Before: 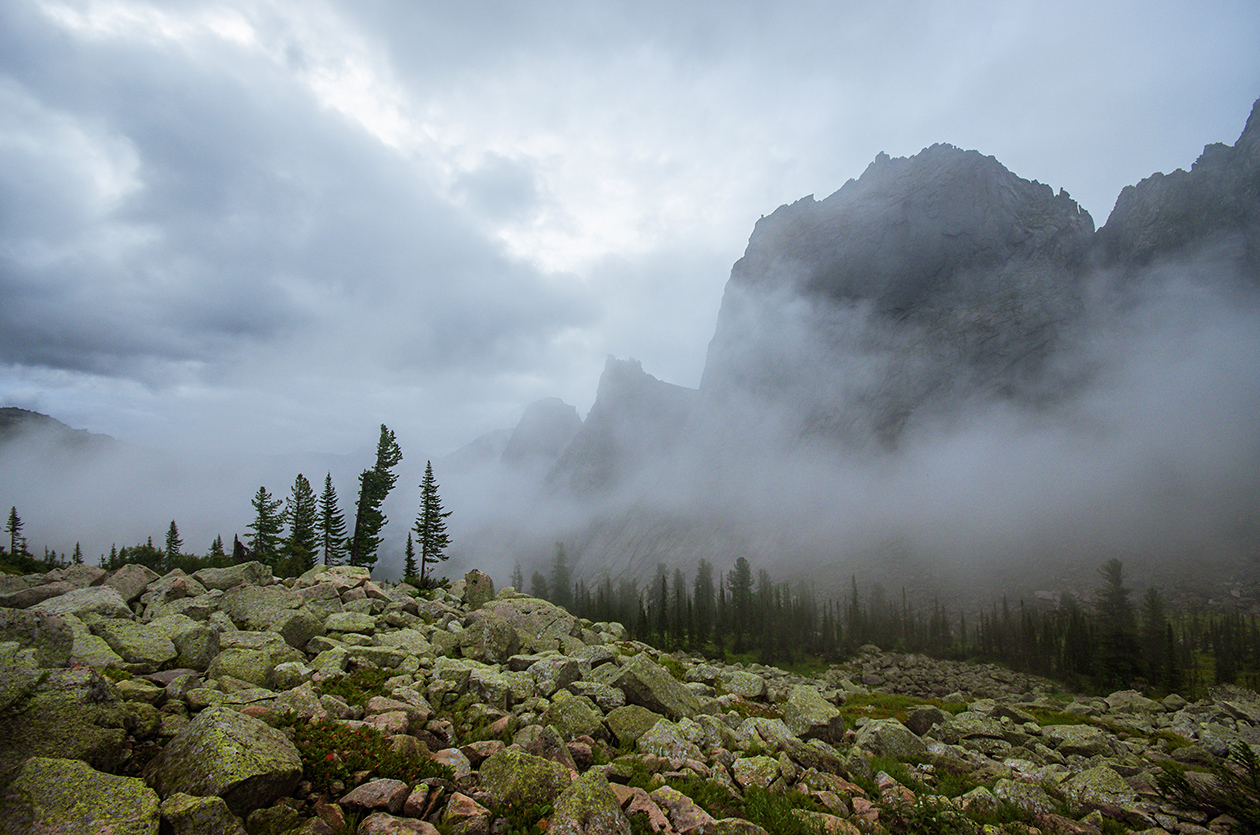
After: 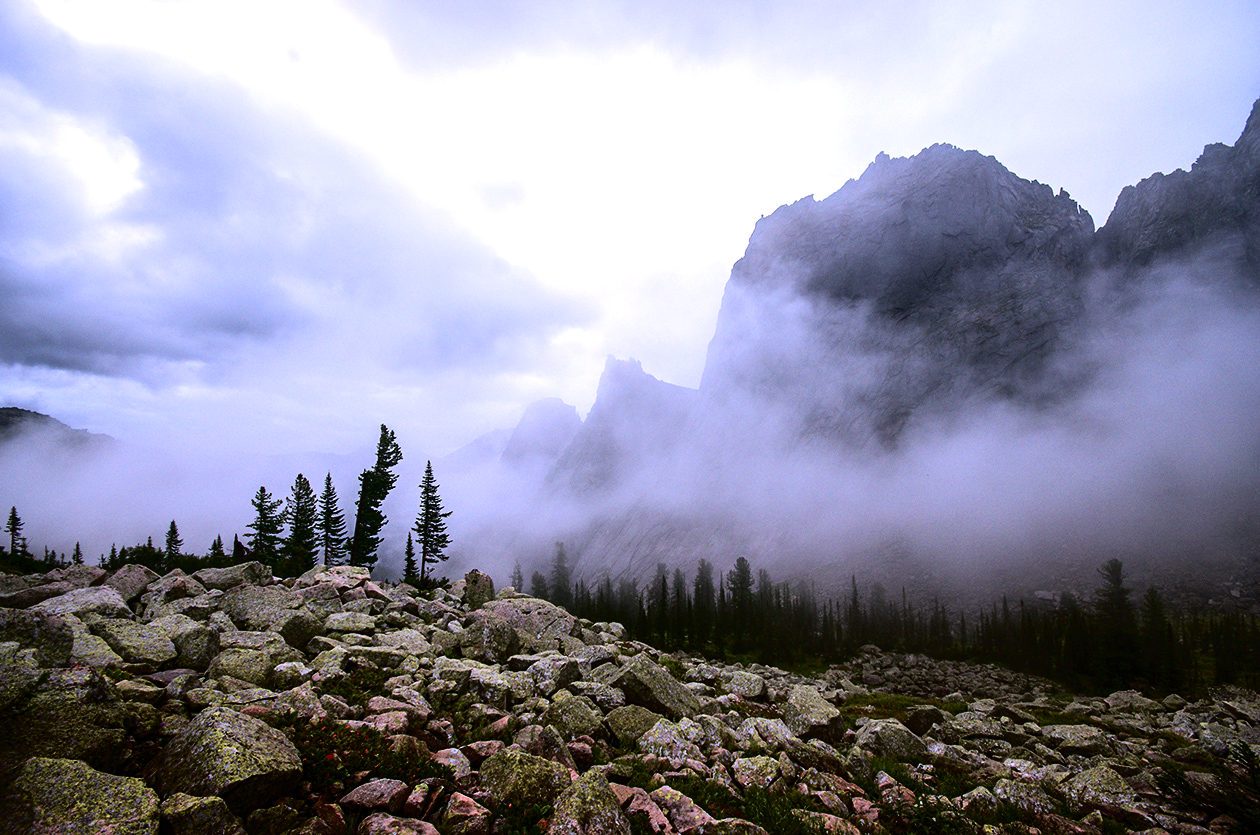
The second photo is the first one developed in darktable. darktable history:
color correction: highlights a* 15.15, highlights b* -25.76
tone curve: curves: ch0 [(0, 0) (0.003, 0.001) (0.011, 0.004) (0.025, 0.011) (0.044, 0.021) (0.069, 0.028) (0.1, 0.036) (0.136, 0.051) (0.177, 0.085) (0.224, 0.127) (0.277, 0.193) (0.335, 0.266) (0.399, 0.338) (0.468, 0.419) (0.543, 0.504) (0.623, 0.593) (0.709, 0.689) (0.801, 0.784) (0.898, 0.888) (1, 1)], color space Lab, independent channels, preserve colors none
tone equalizer: -8 EV -0.724 EV, -7 EV -0.693 EV, -6 EV -0.613 EV, -5 EV -0.363 EV, -3 EV 0.387 EV, -2 EV 0.6 EV, -1 EV 0.699 EV, +0 EV 0.78 EV, edges refinement/feathering 500, mask exposure compensation -1.57 EV, preserve details no
